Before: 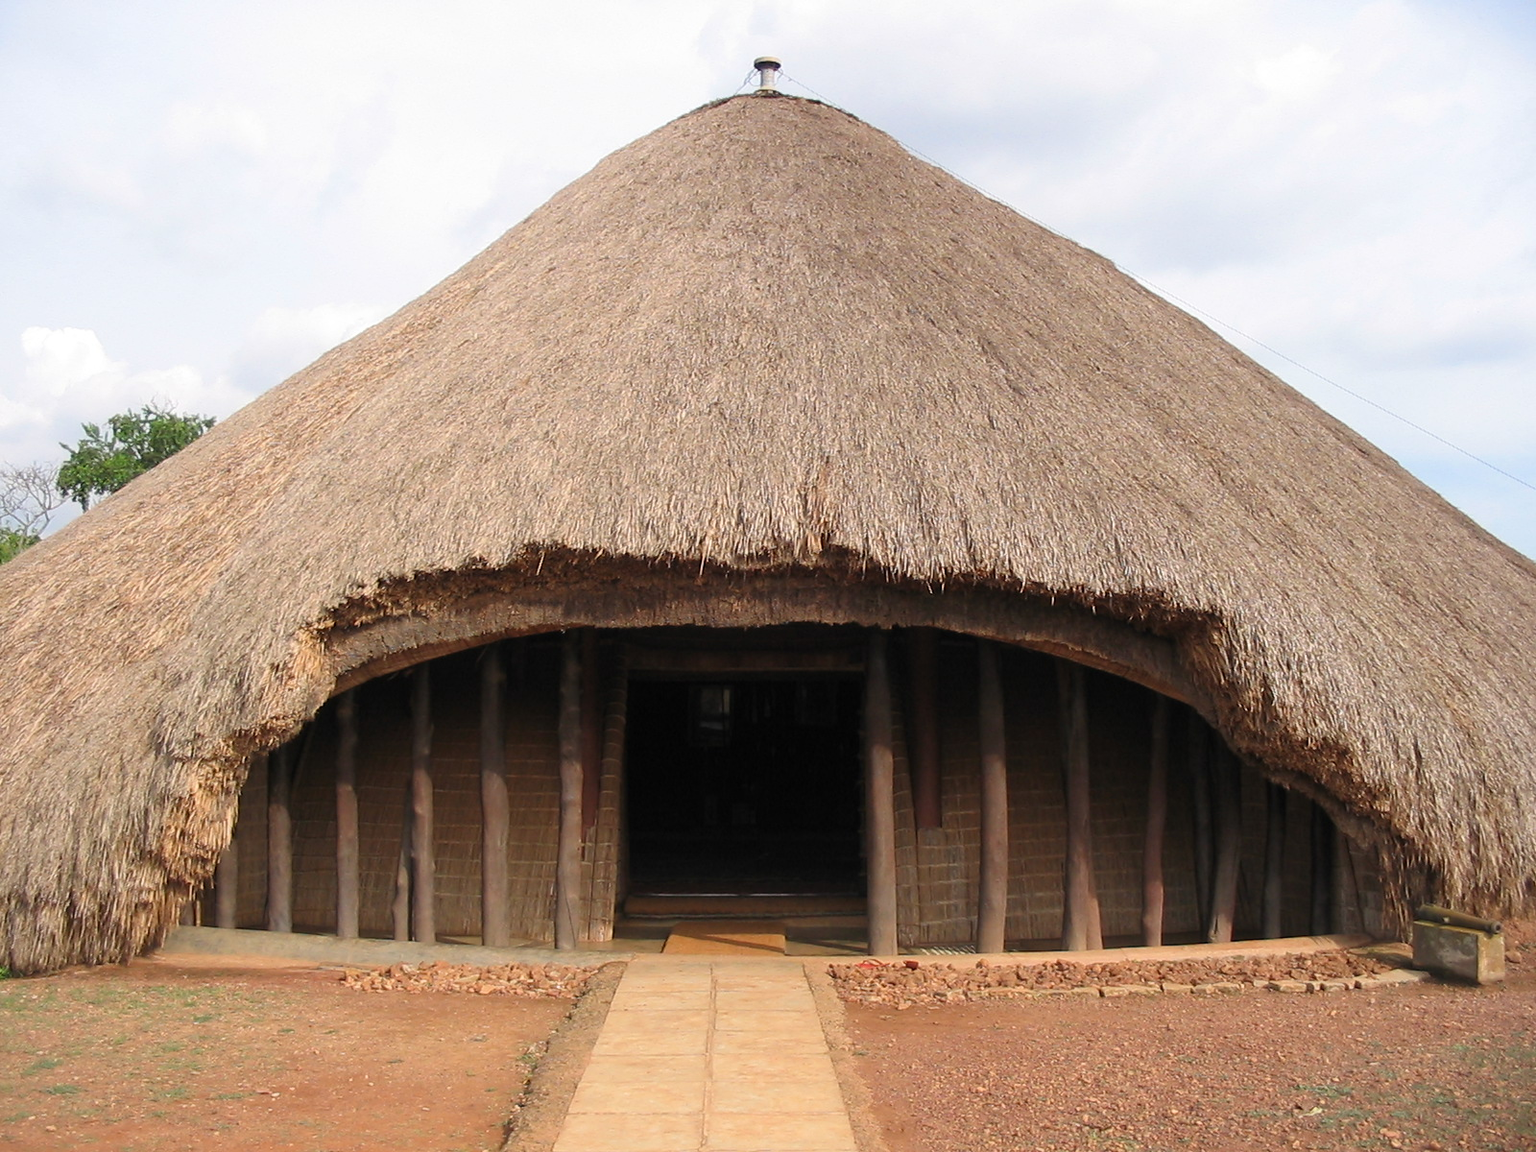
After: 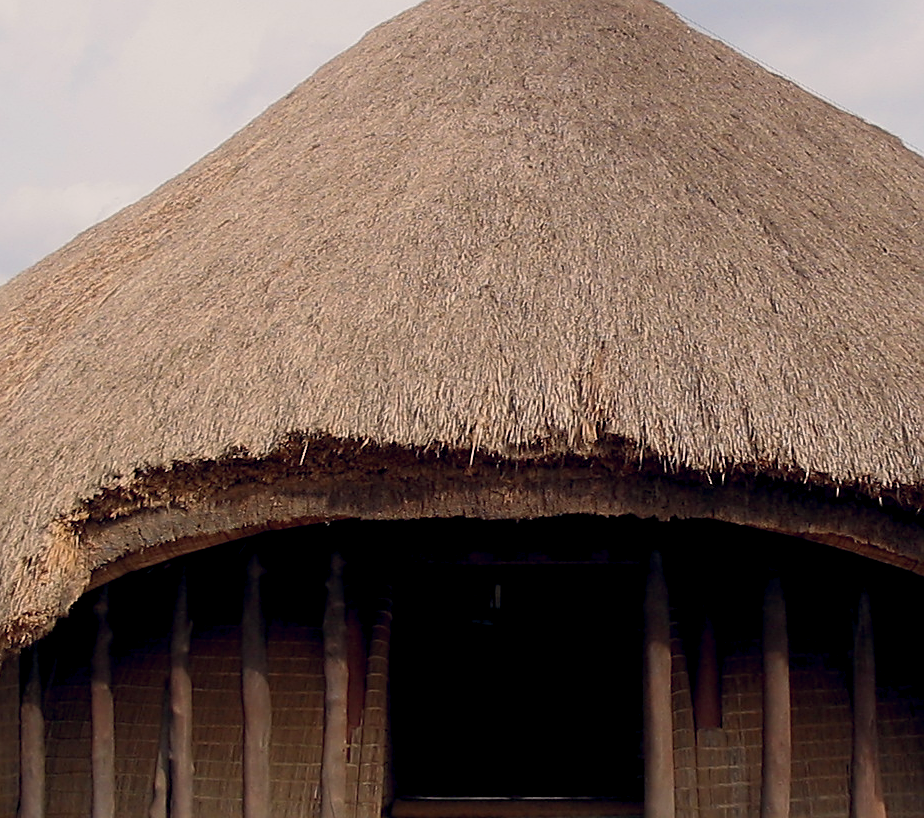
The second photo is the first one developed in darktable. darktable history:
exposure: black level correction 0.011, exposure -0.478 EV, compensate highlight preservation false
sharpen: on, module defaults
color balance rgb: shadows lift › hue 87.51°, highlights gain › chroma 1.62%, highlights gain › hue 55.1°, global offset › chroma 0.06%, global offset › hue 253.66°, linear chroma grading › global chroma 0.5%
crop: left 16.202%, top 11.208%, right 26.045%, bottom 20.557%
